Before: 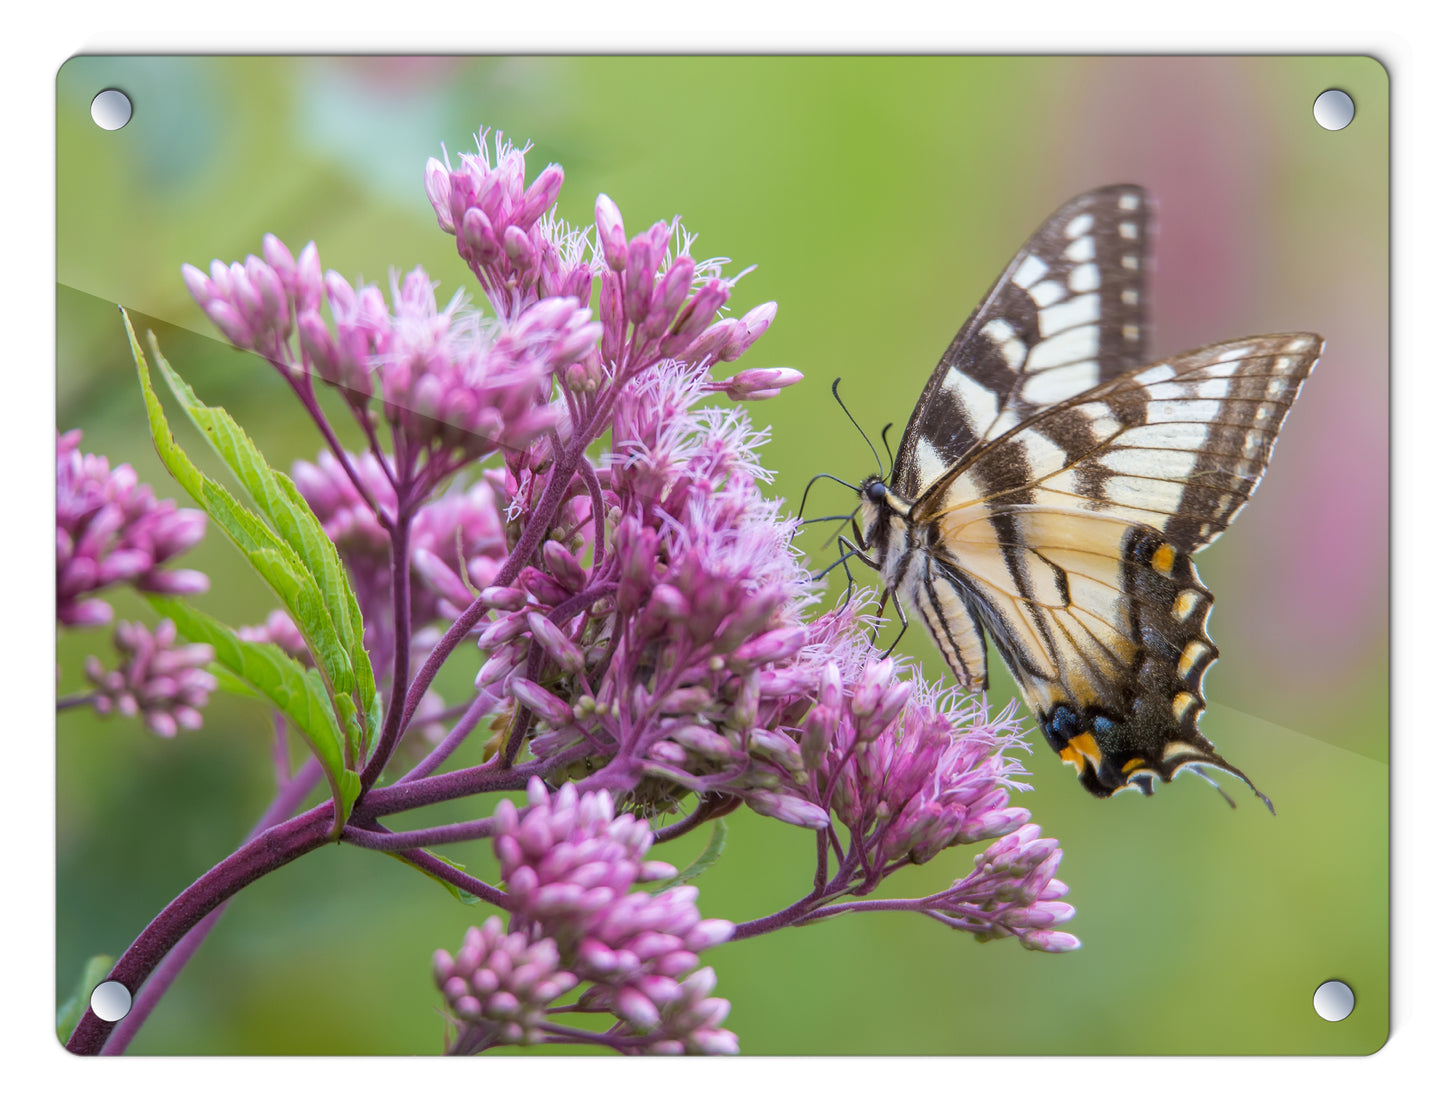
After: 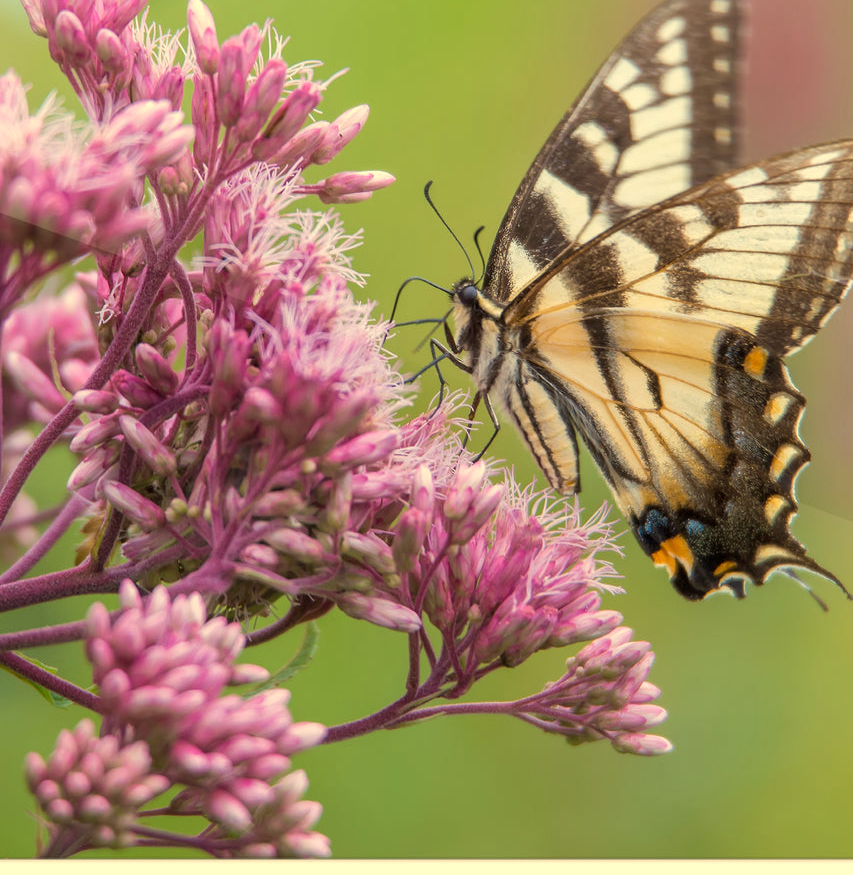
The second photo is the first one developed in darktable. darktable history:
white balance: red 1.08, blue 0.791
crop and rotate: left 28.256%, top 17.734%, right 12.656%, bottom 3.573%
